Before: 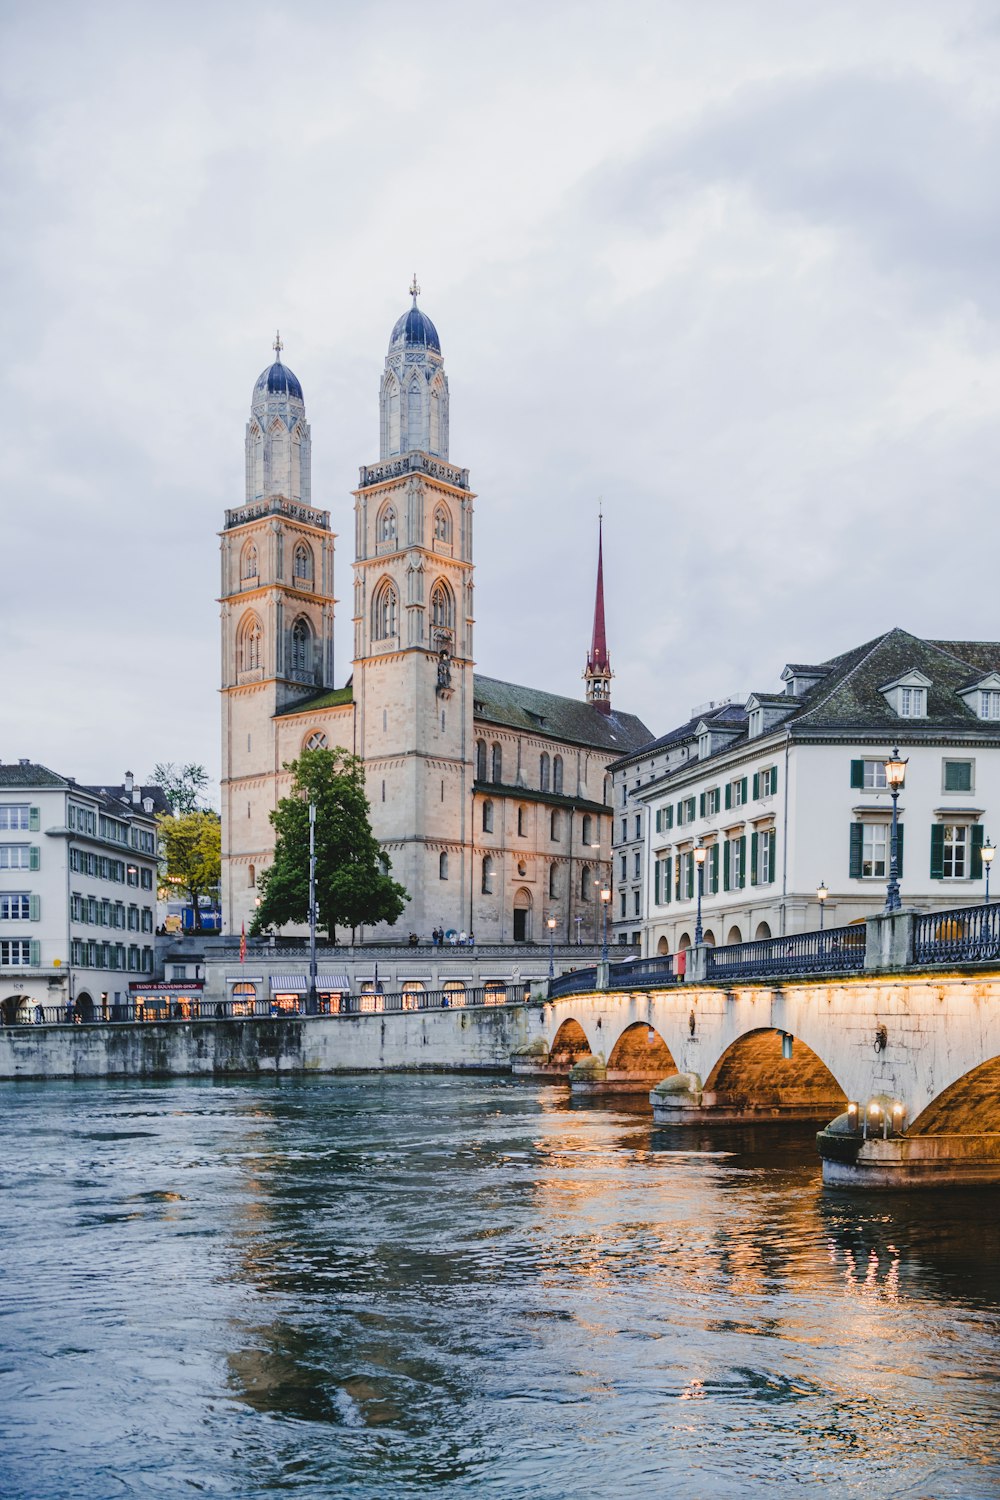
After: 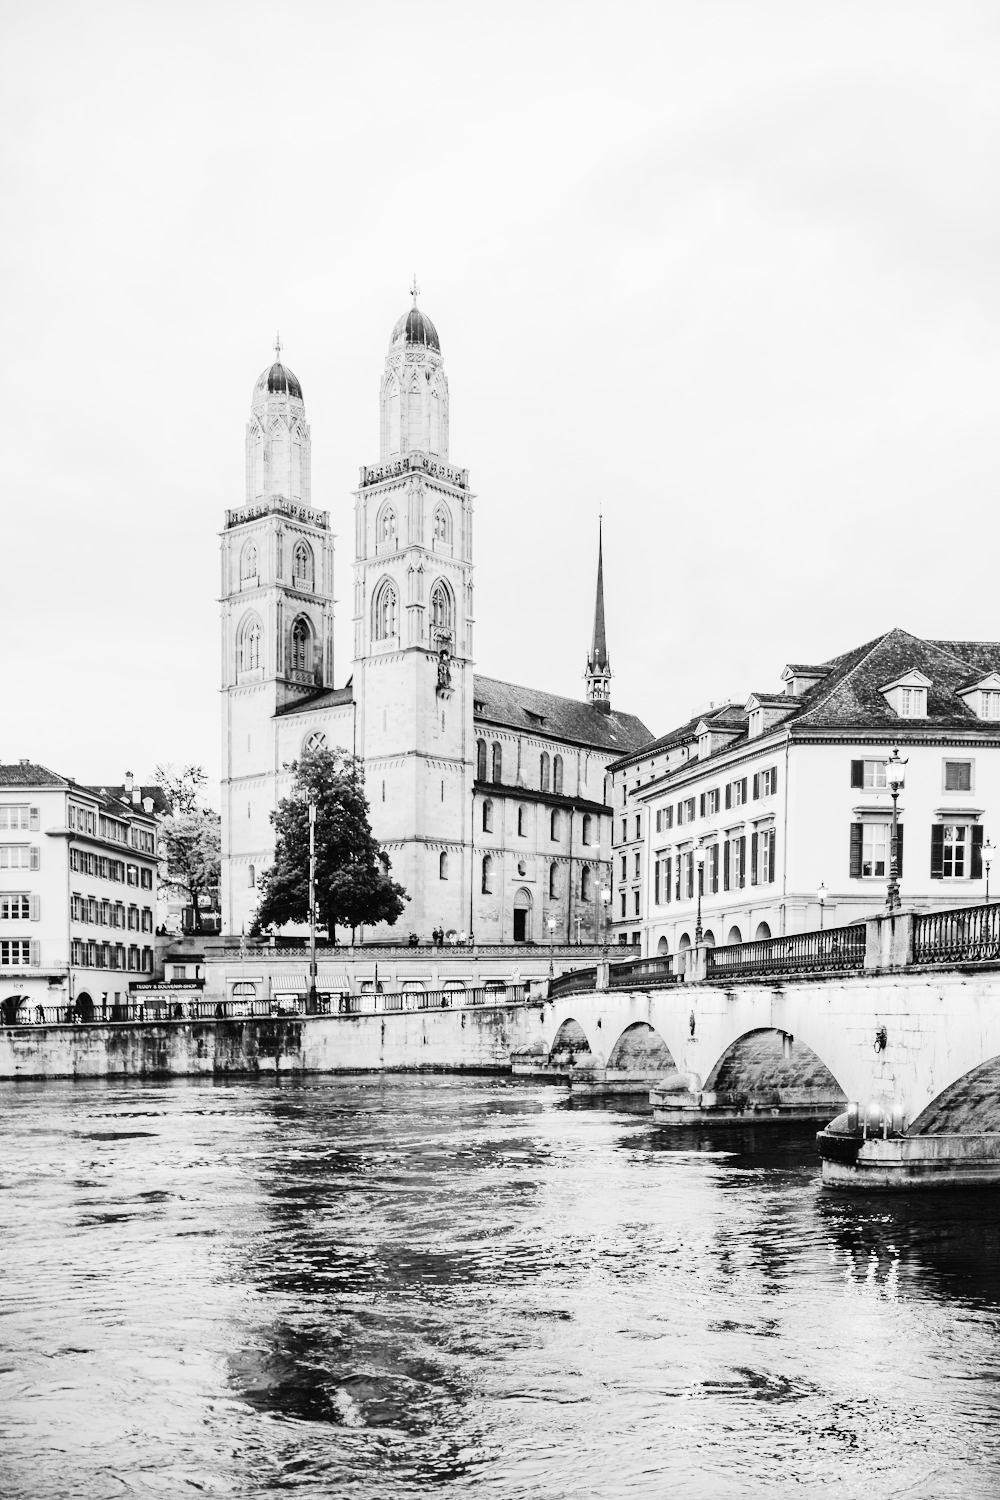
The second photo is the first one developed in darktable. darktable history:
monochrome: size 1
tone curve: curves: ch0 [(0, 0) (0.004, 0) (0.133, 0.071) (0.325, 0.456) (0.832, 0.957) (1, 1)], color space Lab, linked channels, preserve colors none
